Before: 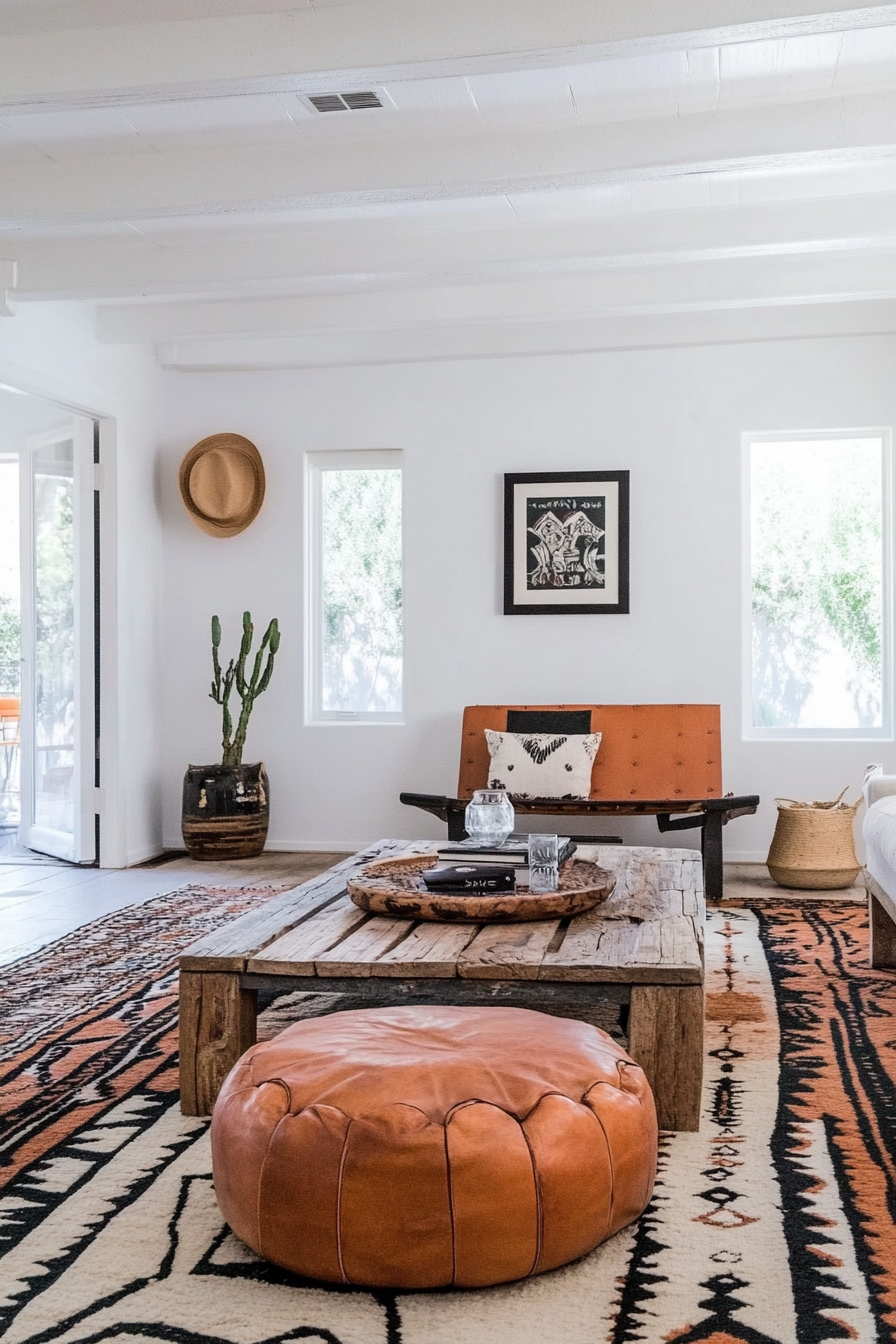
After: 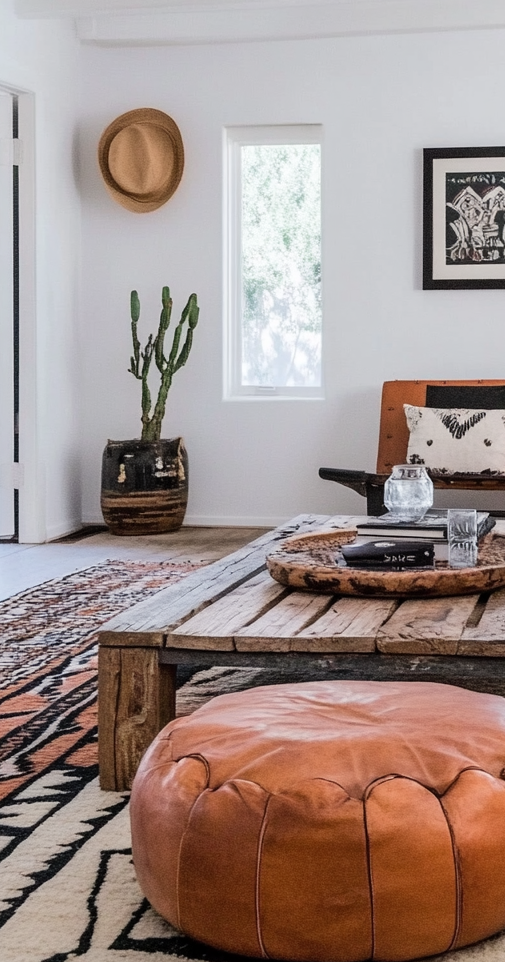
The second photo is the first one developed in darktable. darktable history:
crop: left 9.101%, top 24.208%, right 34.479%, bottom 4.199%
